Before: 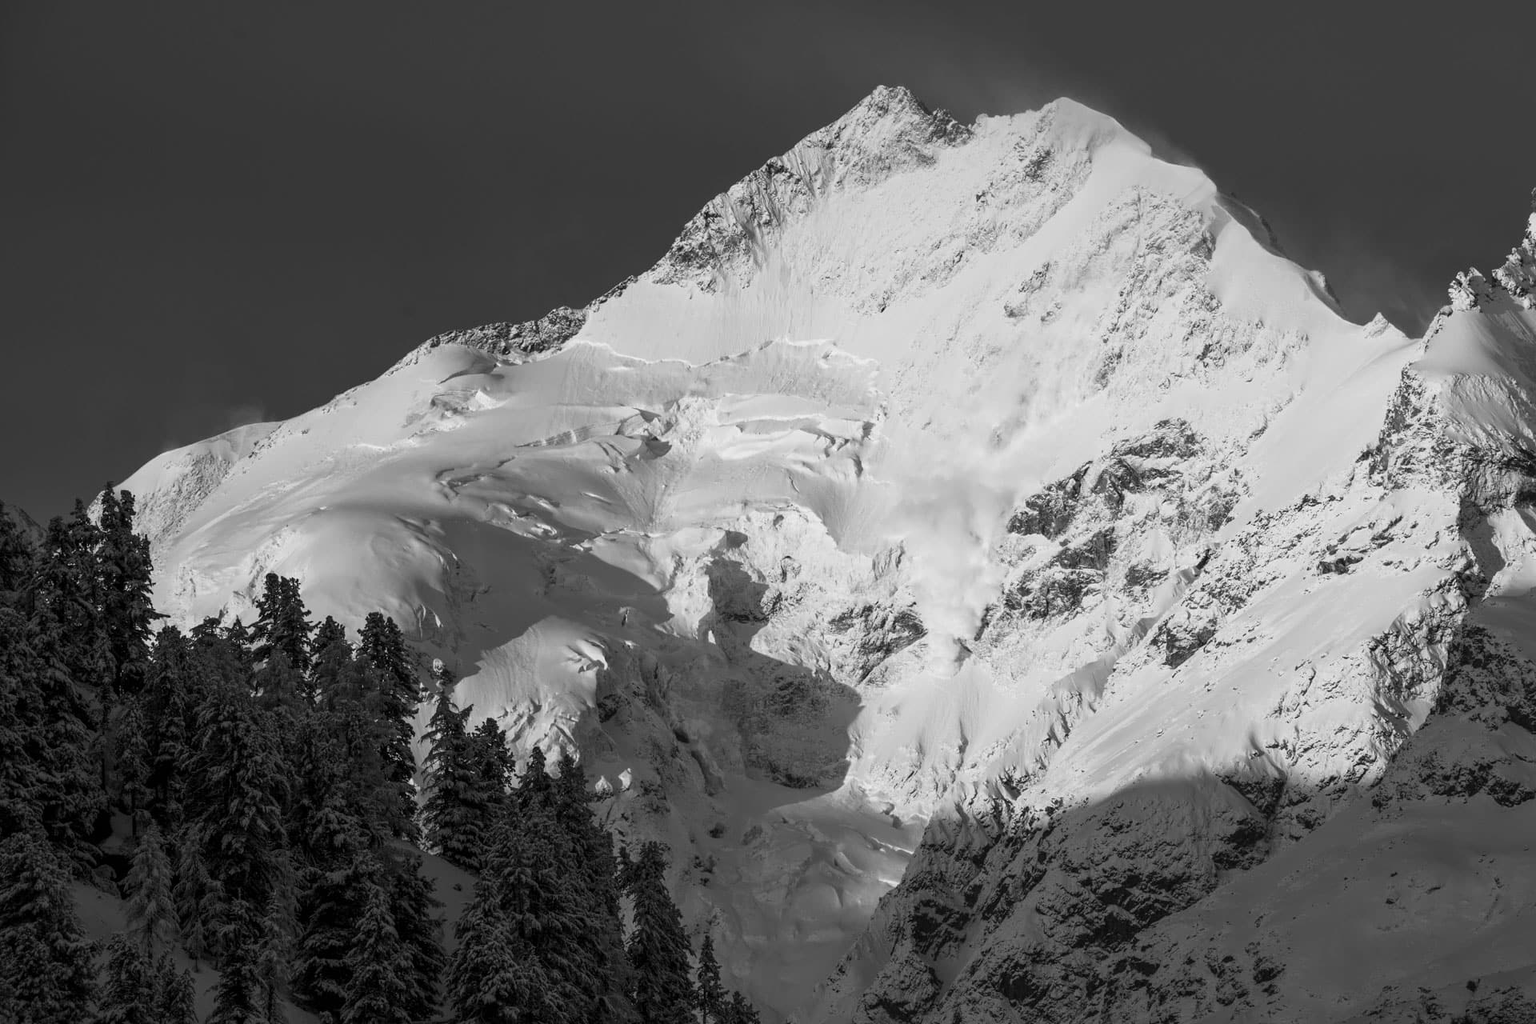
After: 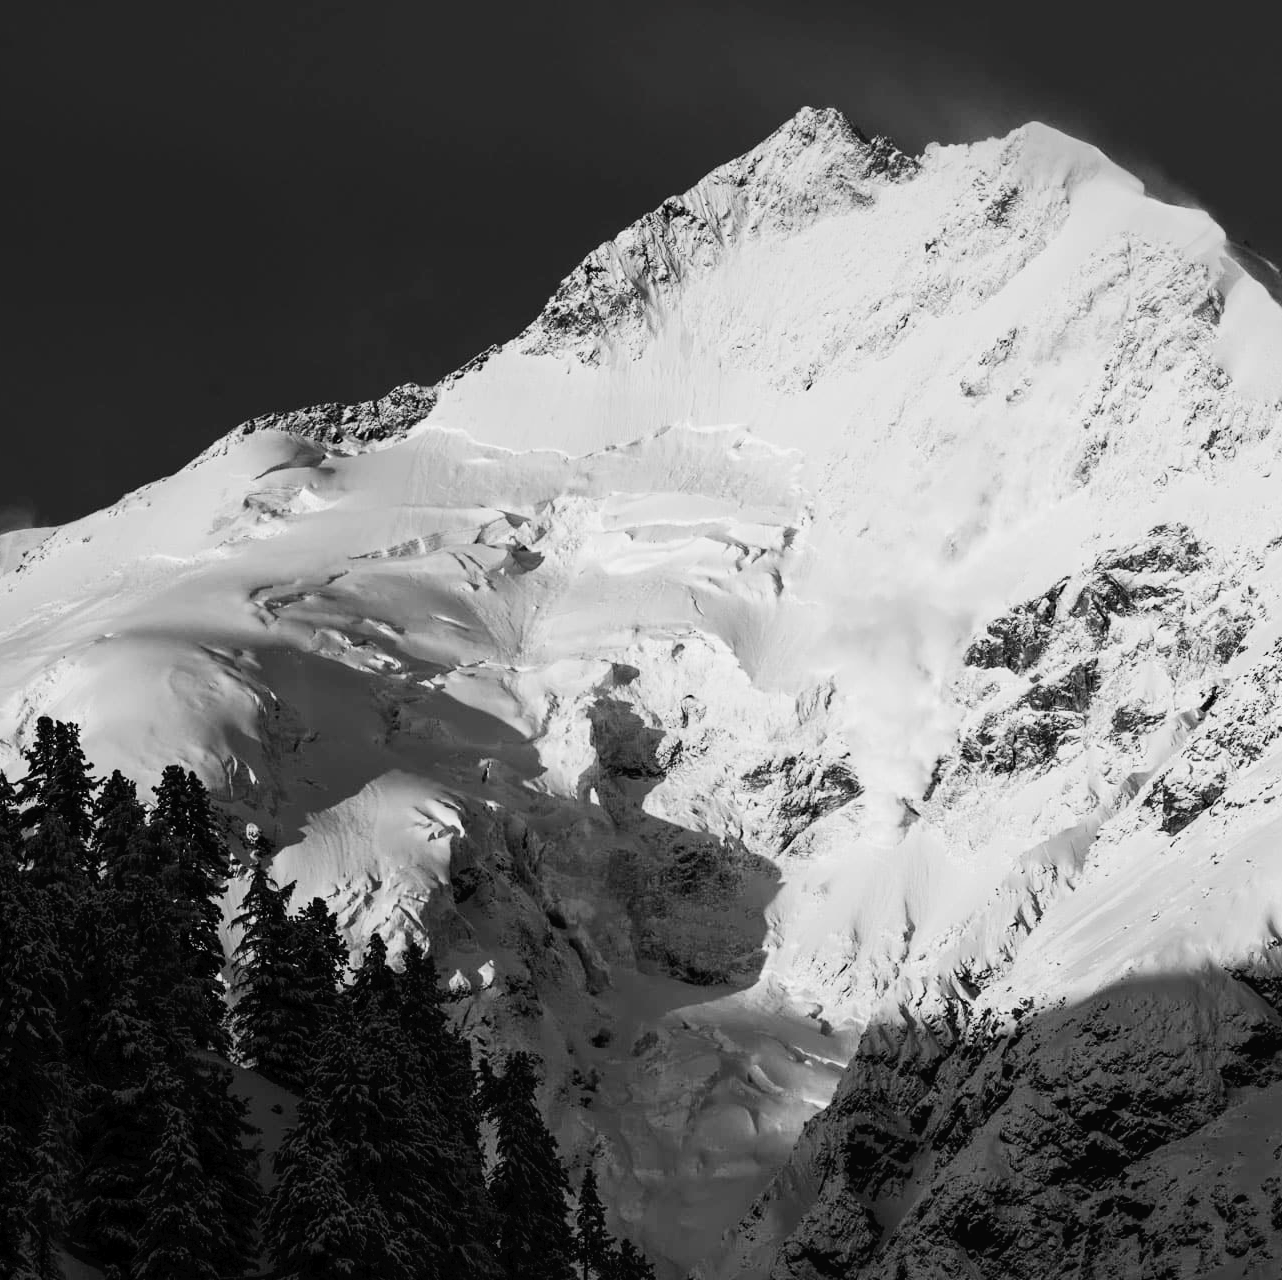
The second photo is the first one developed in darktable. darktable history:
tone curve: curves: ch0 [(0, 0) (0.003, 0.016) (0.011, 0.016) (0.025, 0.016) (0.044, 0.016) (0.069, 0.016) (0.1, 0.026) (0.136, 0.047) (0.177, 0.088) (0.224, 0.14) (0.277, 0.2) (0.335, 0.276) (0.399, 0.37) (0.468, 0.47) (0.543, 0.583) (0.623, 0.698) (0.709, 0.779) (0.801, 0.858) (0.898, 0.929) (1, 1)], preserve colors none
exposure: compensate highlight preservation false
crop: left 15.391%, right 17.822%
